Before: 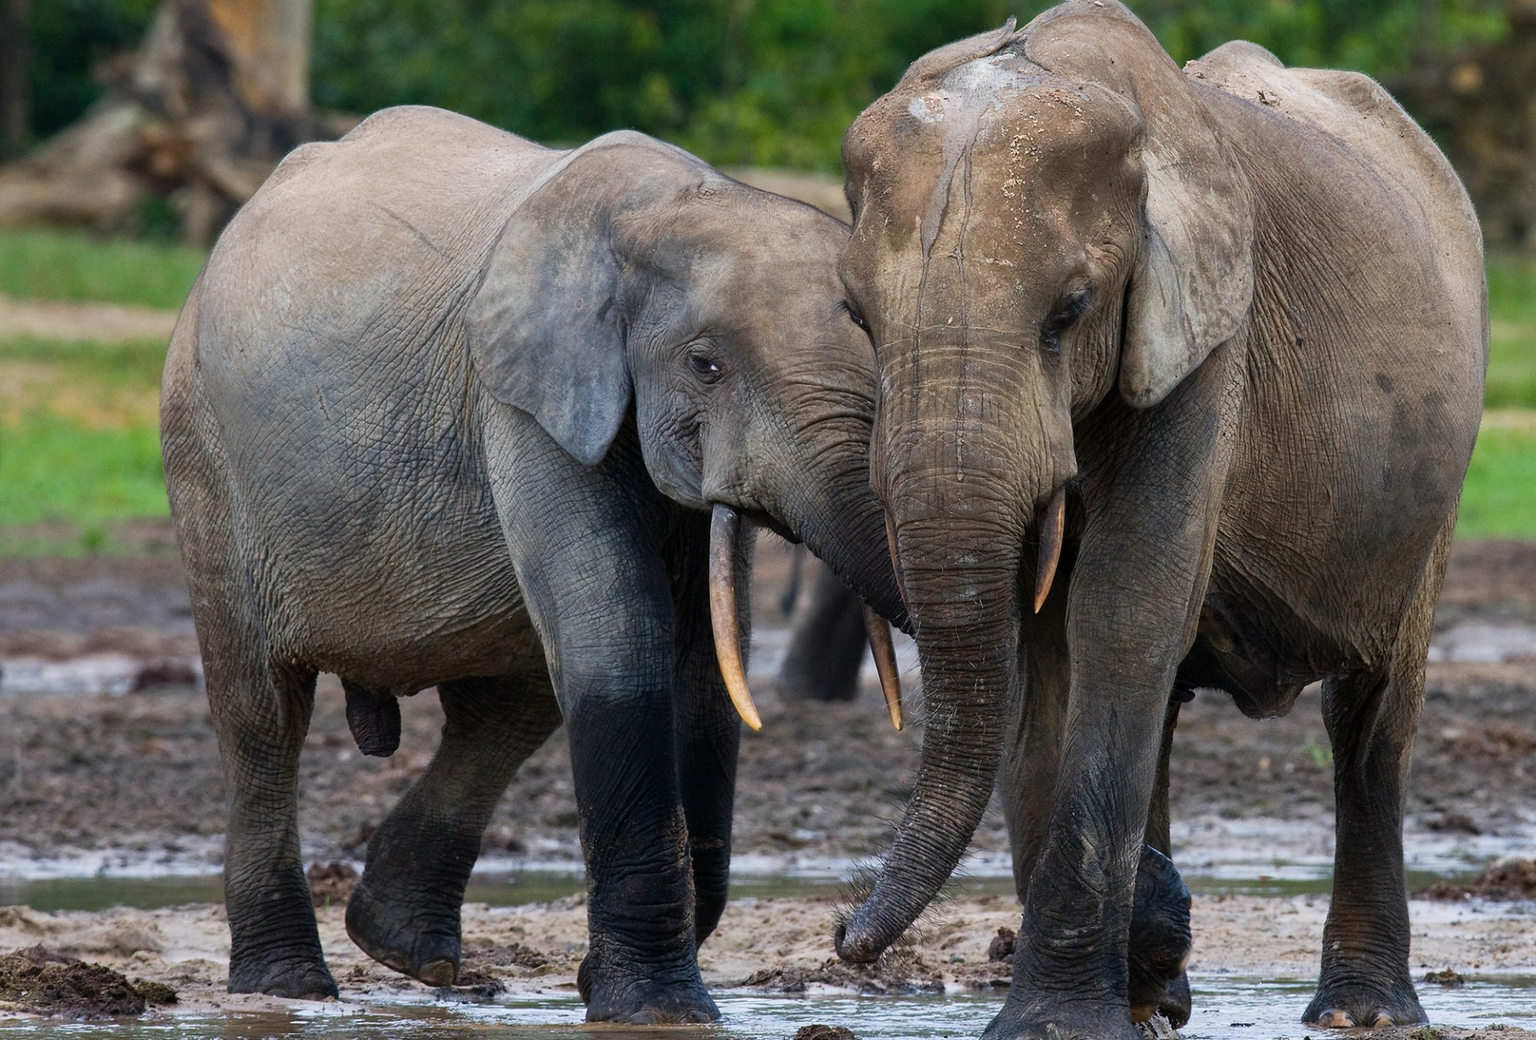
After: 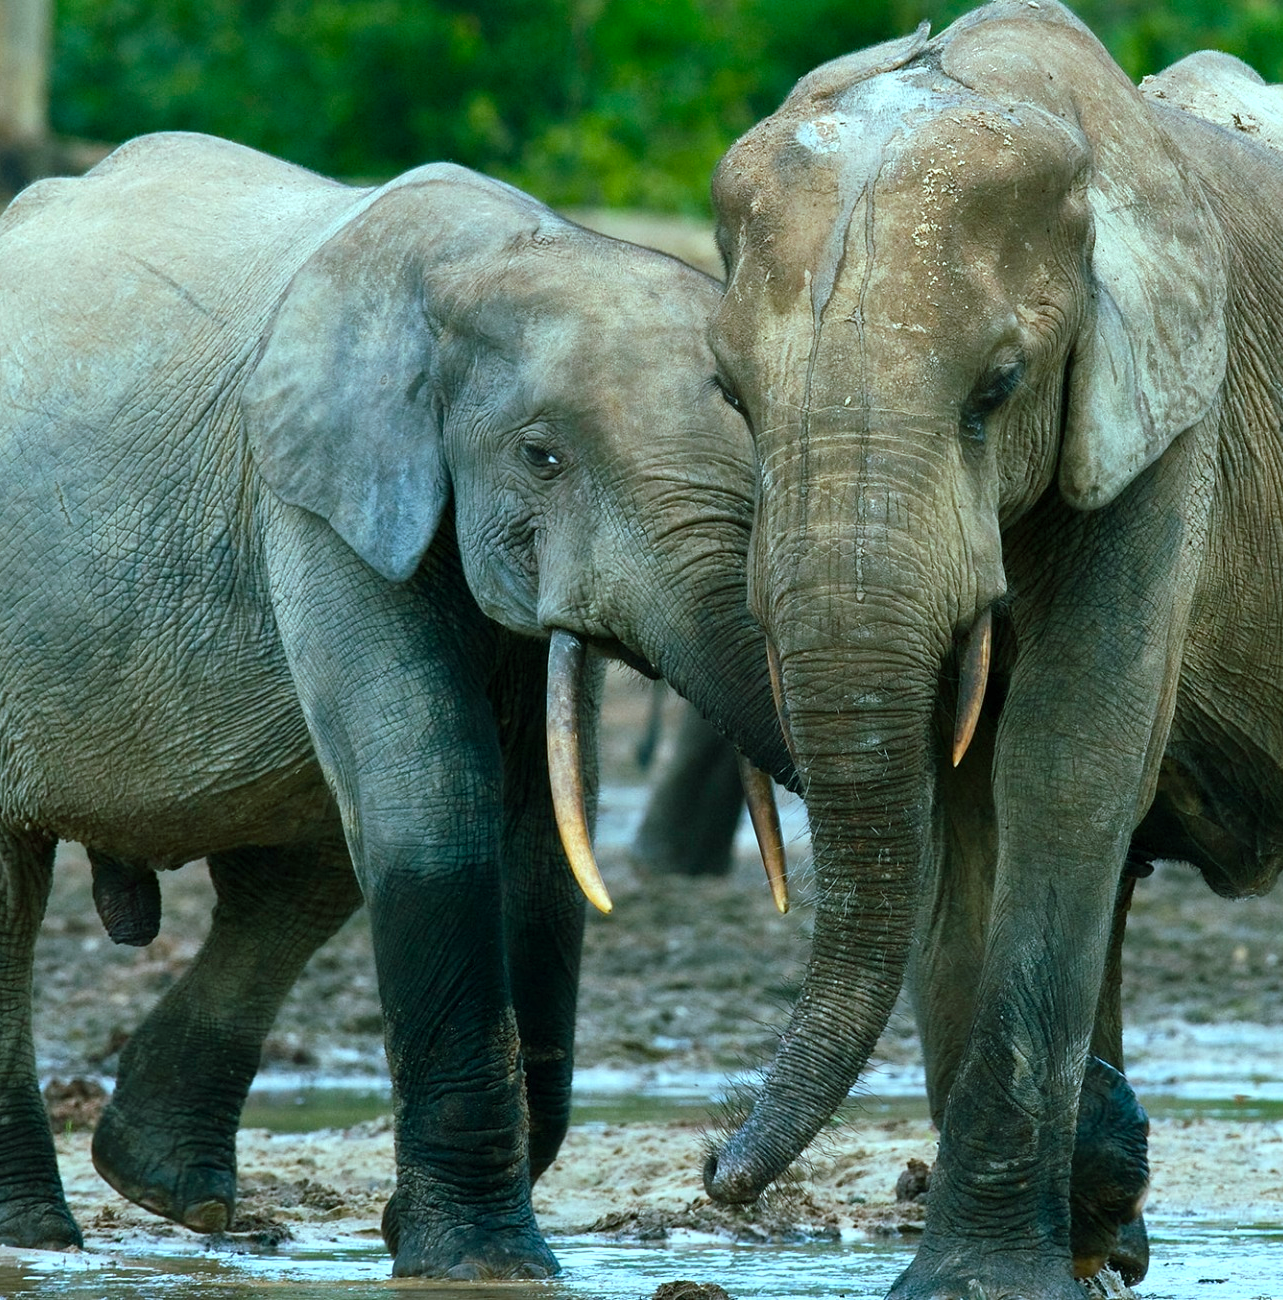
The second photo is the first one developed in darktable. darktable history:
color balance rgb: shadows lift › chroma 11.71%, shadows lift › hue 133.46°, highlights gain › chroma 4%, highlights gain › hue 200.2°, perceptual saturation grading › global saturation 18.05%
crop and rotate: left 17.732%, right 15.423%
exposure: exposure 0.426 EV, compensate highlight preservation false
